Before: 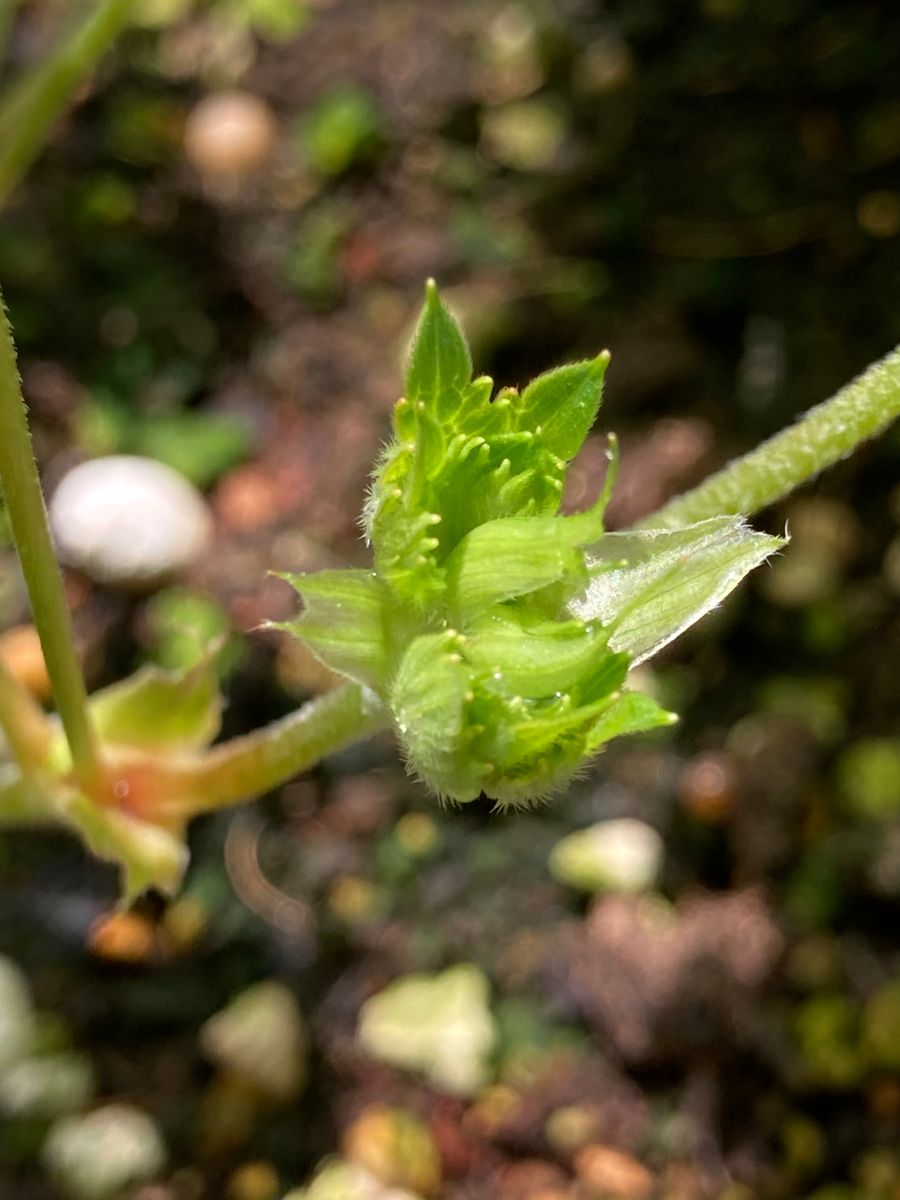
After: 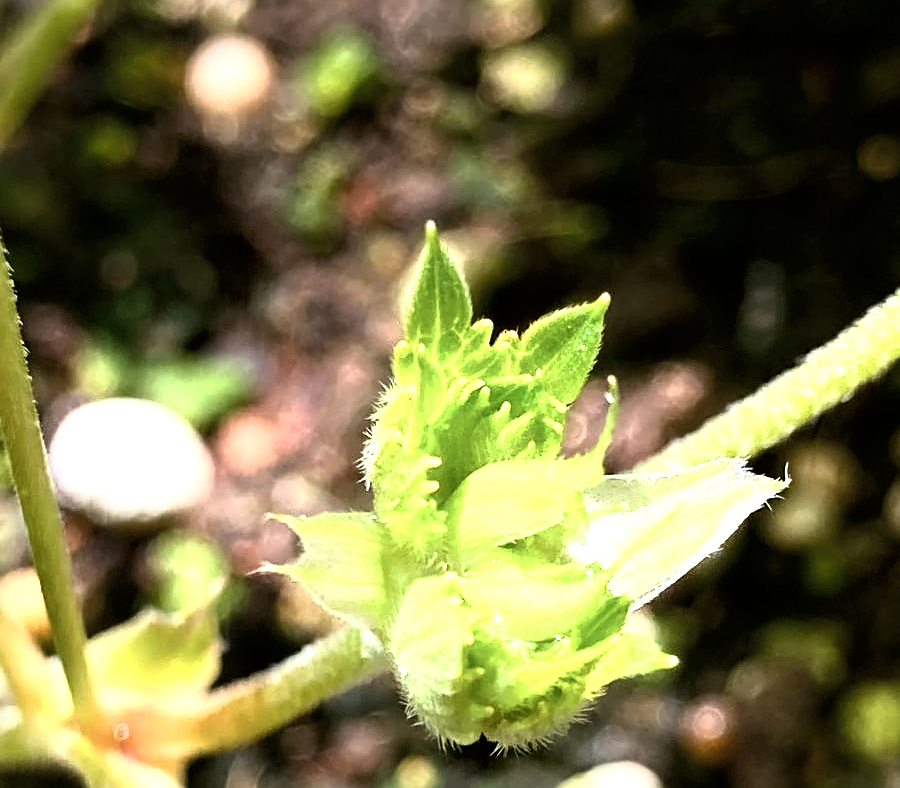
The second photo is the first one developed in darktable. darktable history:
contrast brightness saturation: contrast 0.063, brightness -0.005, saturation -0.249
sharpen: on, module defaults
crop and rotate: top 4.776%, bottom 29.492%
exposure: exposure 0.342 EV, compensate highlight preservation false
color balance rgb: highlights gain › luminance 16.381%, highlights gain › chroma 2.946%, highlights gain › hue 262.55°, perceptual saturation grading › global saturation 20%, perceptual saturation grading › highlights -25.48%, perceptual saturation grading › shadows 25.468%, perceptual brilliance grading › global brilliance 15.584%, perceptual brilliance grading › shadows -35.189%
base curve: curves: ch0 [(0, 0) (0.005, 0.002) (0.193, 0.295) (0.399, 0.664) (0.75, 0.928) (1, 1)], preserve colors average RGB
